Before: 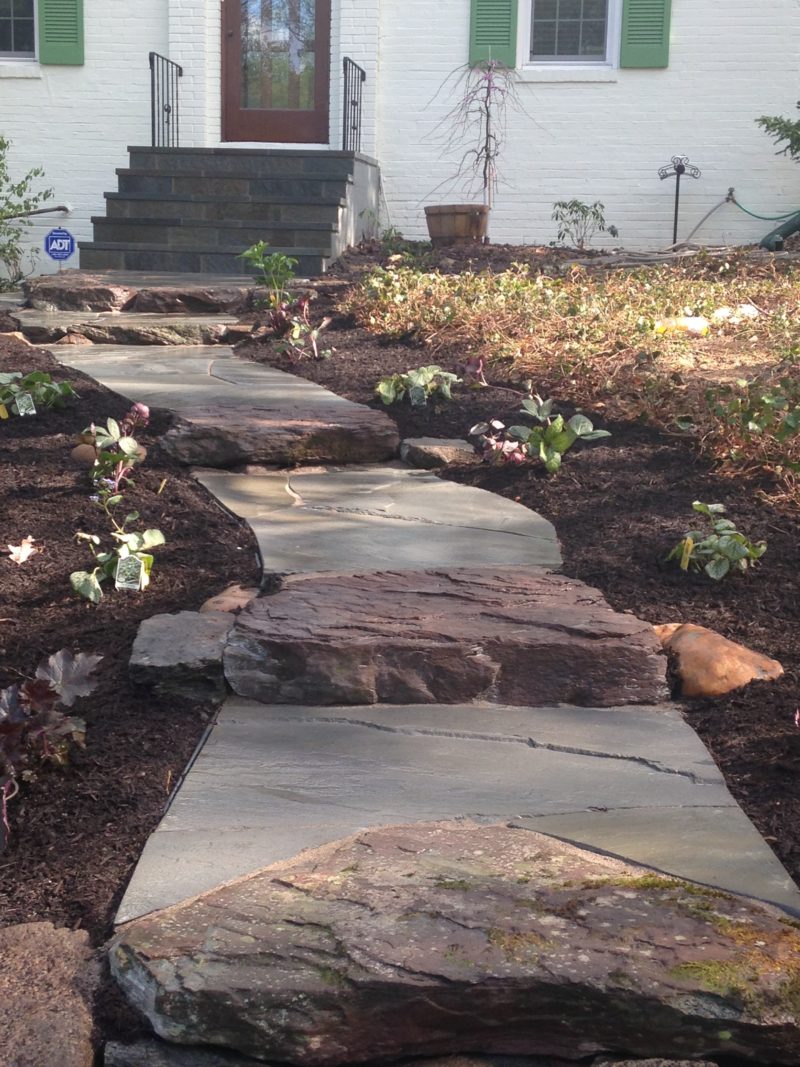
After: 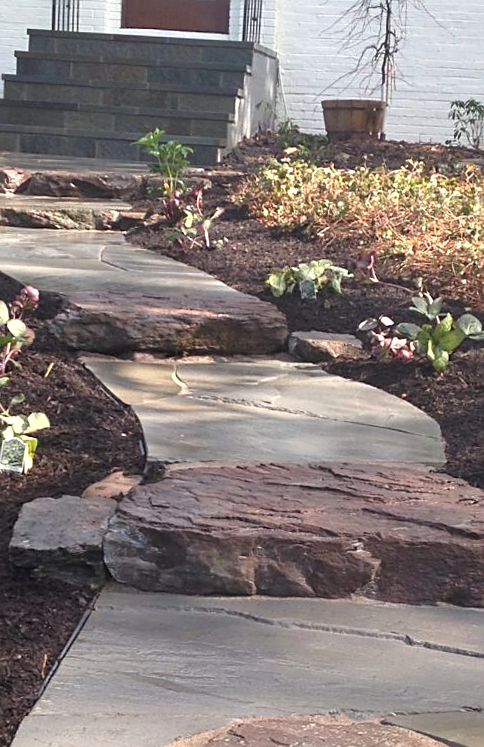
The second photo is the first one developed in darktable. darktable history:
shadows and highlights: shadows 40, highlights -54, highlights color adjustment 46%, low approximation 0.01, soften with gaussian
crop: left 16.202%, top 11.208%, right 26.045%, bottom 20.557%
exposure: black level correction 0, exposure 0.3 EV, compensate highlight preservation false
rotate and perspective: rotation 2.17°, automatic cropping off
sharpen: on, module defaults
